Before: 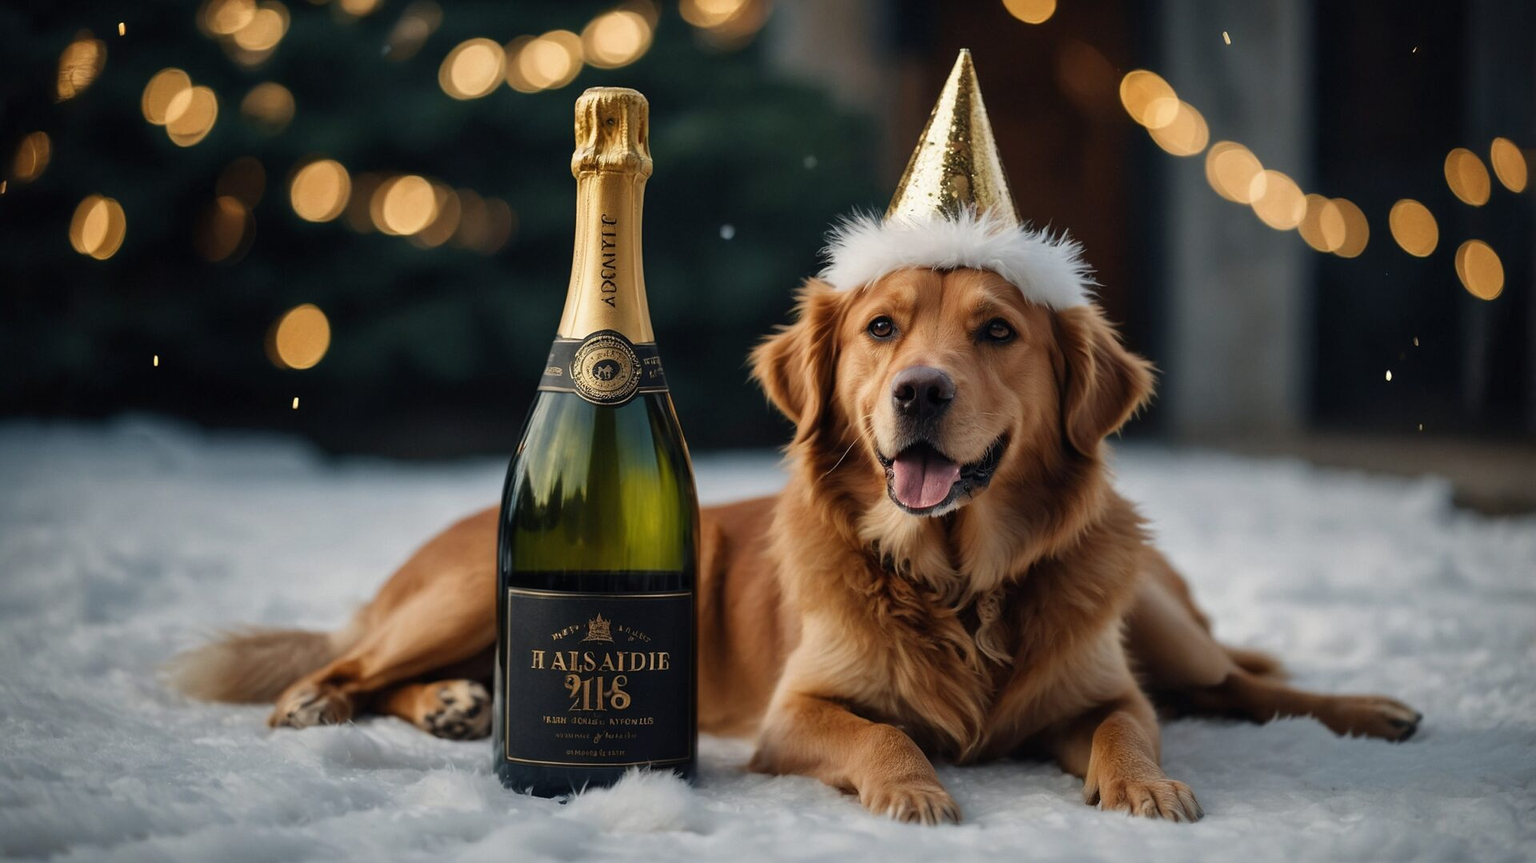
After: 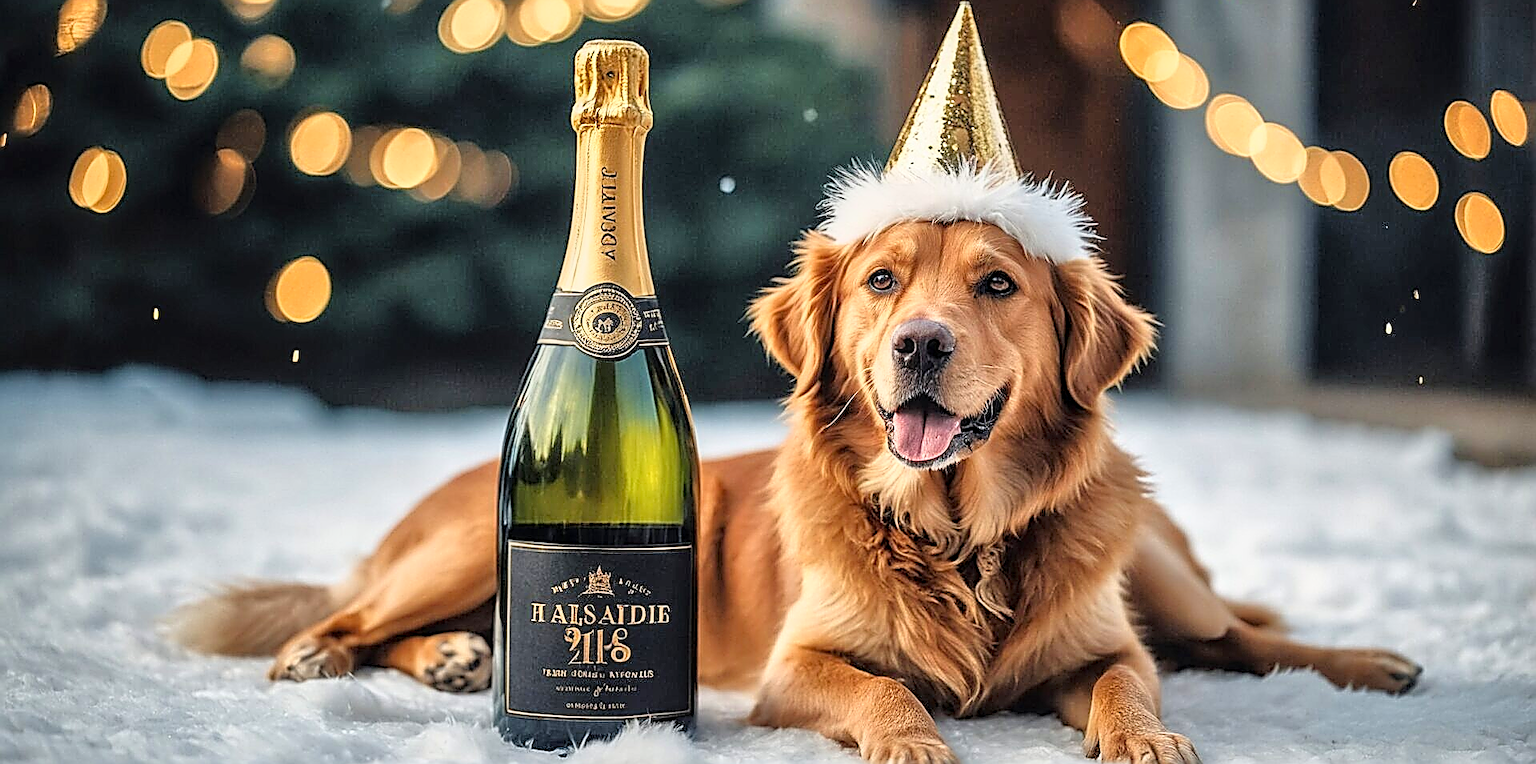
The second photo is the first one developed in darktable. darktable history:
sharpen: amount 1.989
crop and rotate: top 5.526%, bottom 5.785%
base curve: curves: ch0 [(0, 0) (0.557, 0.834) (1, 1)]
local contrast: on, module defaults
tone equalizer: -7 EV 0.157 EV, -6 EV 0.563 EV, -5 EV 1.14 EV, -4 EV 1.37 EV, -3 EV 1.13 EV, -2 EV 0.6 EV, -1 EV 0.147 EV
